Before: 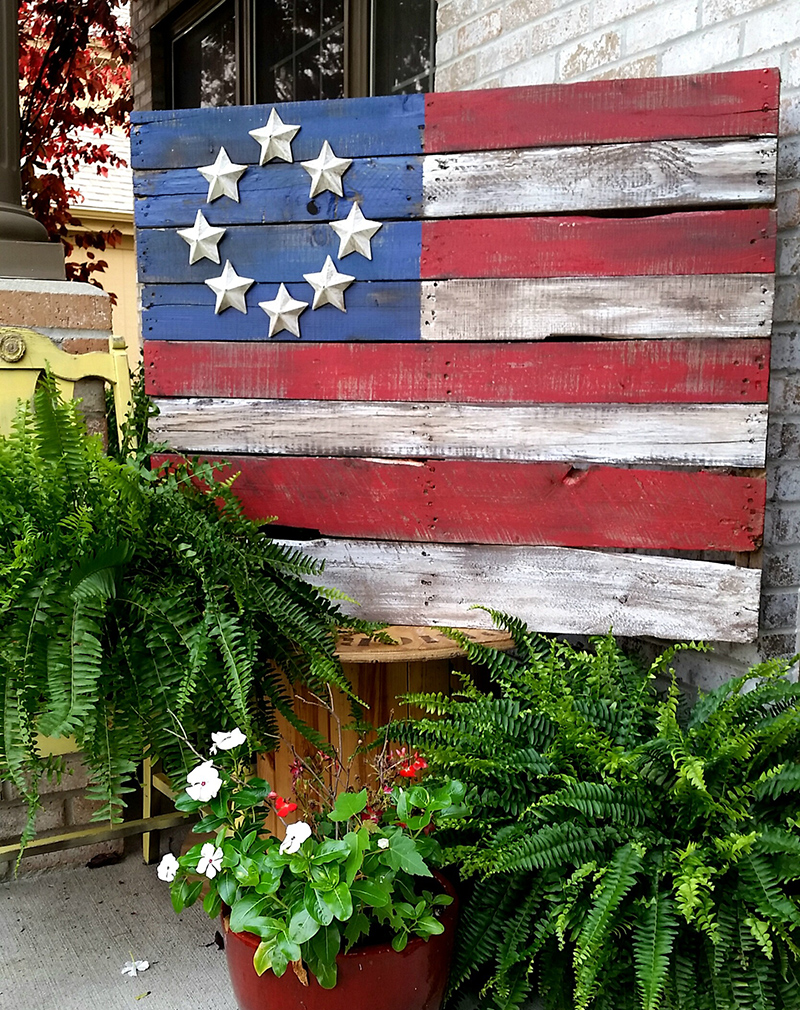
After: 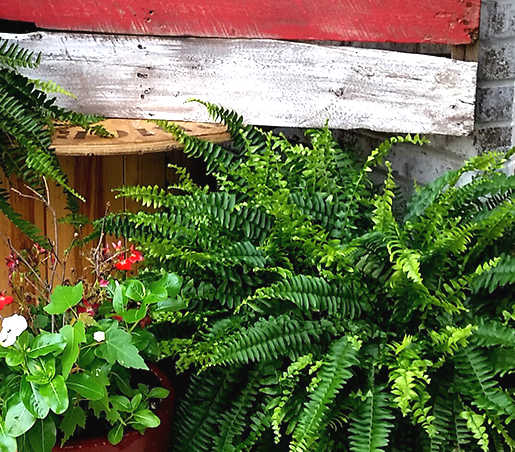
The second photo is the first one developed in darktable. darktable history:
exposure: black level correction -0.002, exposure 0.54 EV, compensate highlight preservation false
contrast equalizer: y [[0.5 ×6], [0.5 ×6], [0.5, 0.5, 0.501, 0.545, 0.707, 0.863], [0 ×6], [0 ×6]]
crop and rotate: left 35.509%, top 50.238%, bottom 4.934%
